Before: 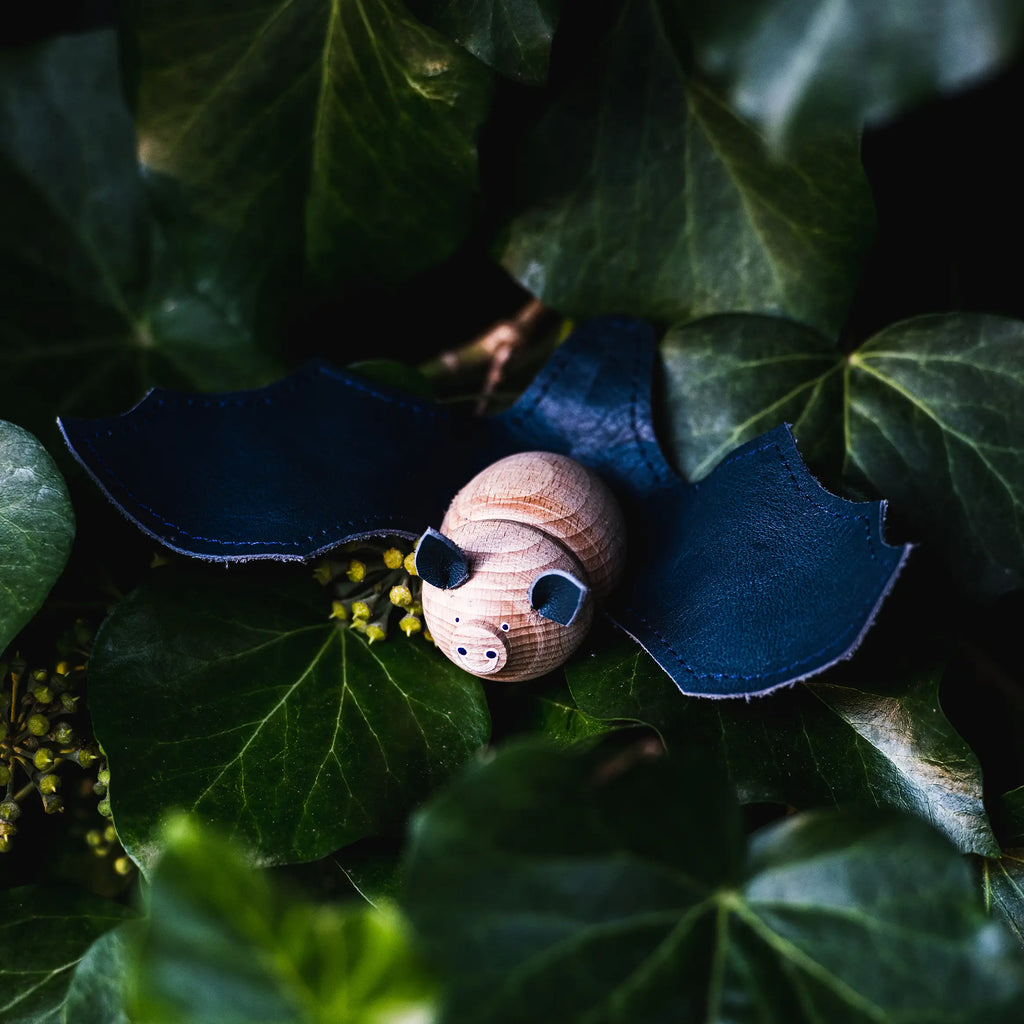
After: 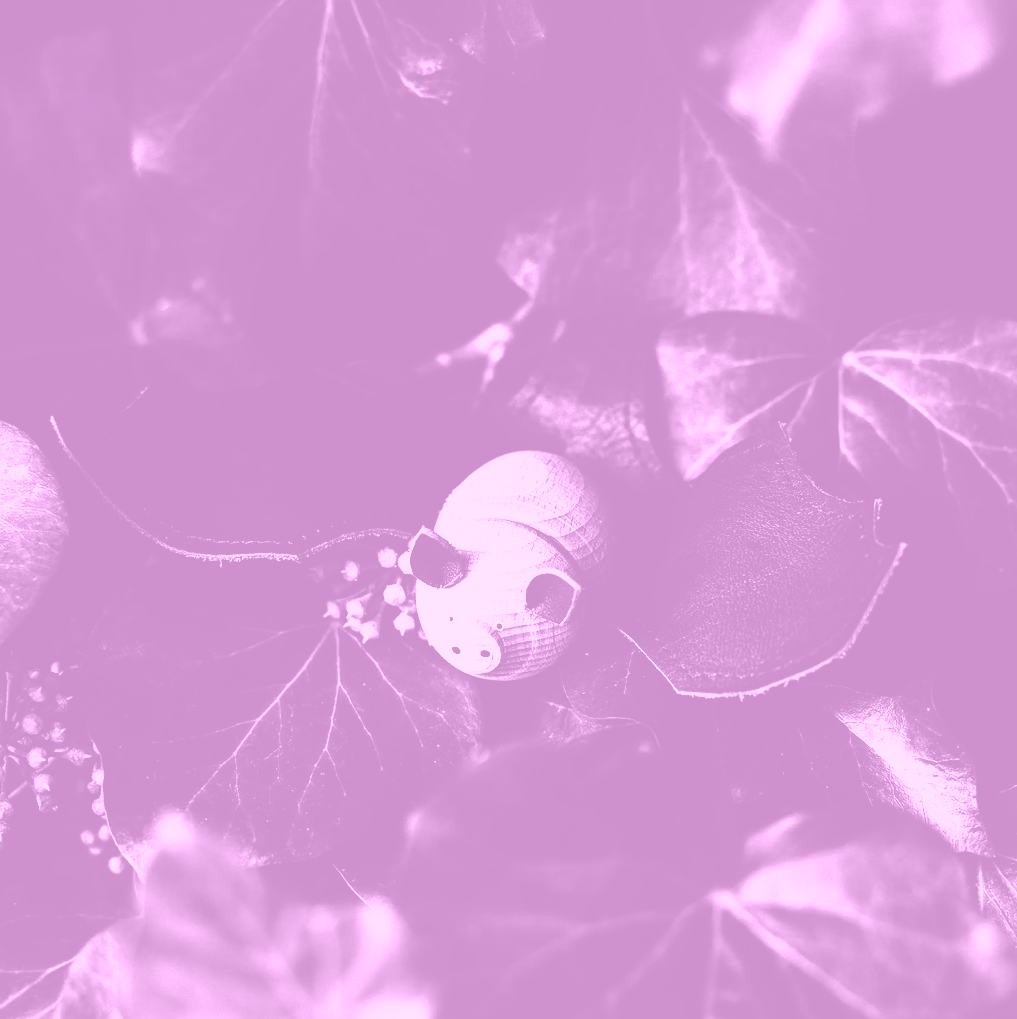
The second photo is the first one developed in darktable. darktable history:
crop and rotate: left 0.614%, top 0.179%, bottom 0.309%
colorize: hue 331.2°, saturation 69%, source mix 30.28%, lightness 69.02%, version 1
rgb curve: curves: ch0 [(0, 0) (0.21, 0.15) (0.24, 0.21) (0.5, 0.75) (0.75, 0.96) (0.89, 0.99) (1, 1)]; ch1 [(0, 0.02) (0.21, 0.13) (0.25, 0.2) (0.5, 0.67) (0.75, 0.9) (0.89, 0.97) (1, 1)]; ch2 [(0, 0.02) (0.21, 0.13) (0.25, 0.2) (0.5, 0.67) (0.75, 0.9) (0.89, 0.97) (1, 1)], compensate middle gray true
